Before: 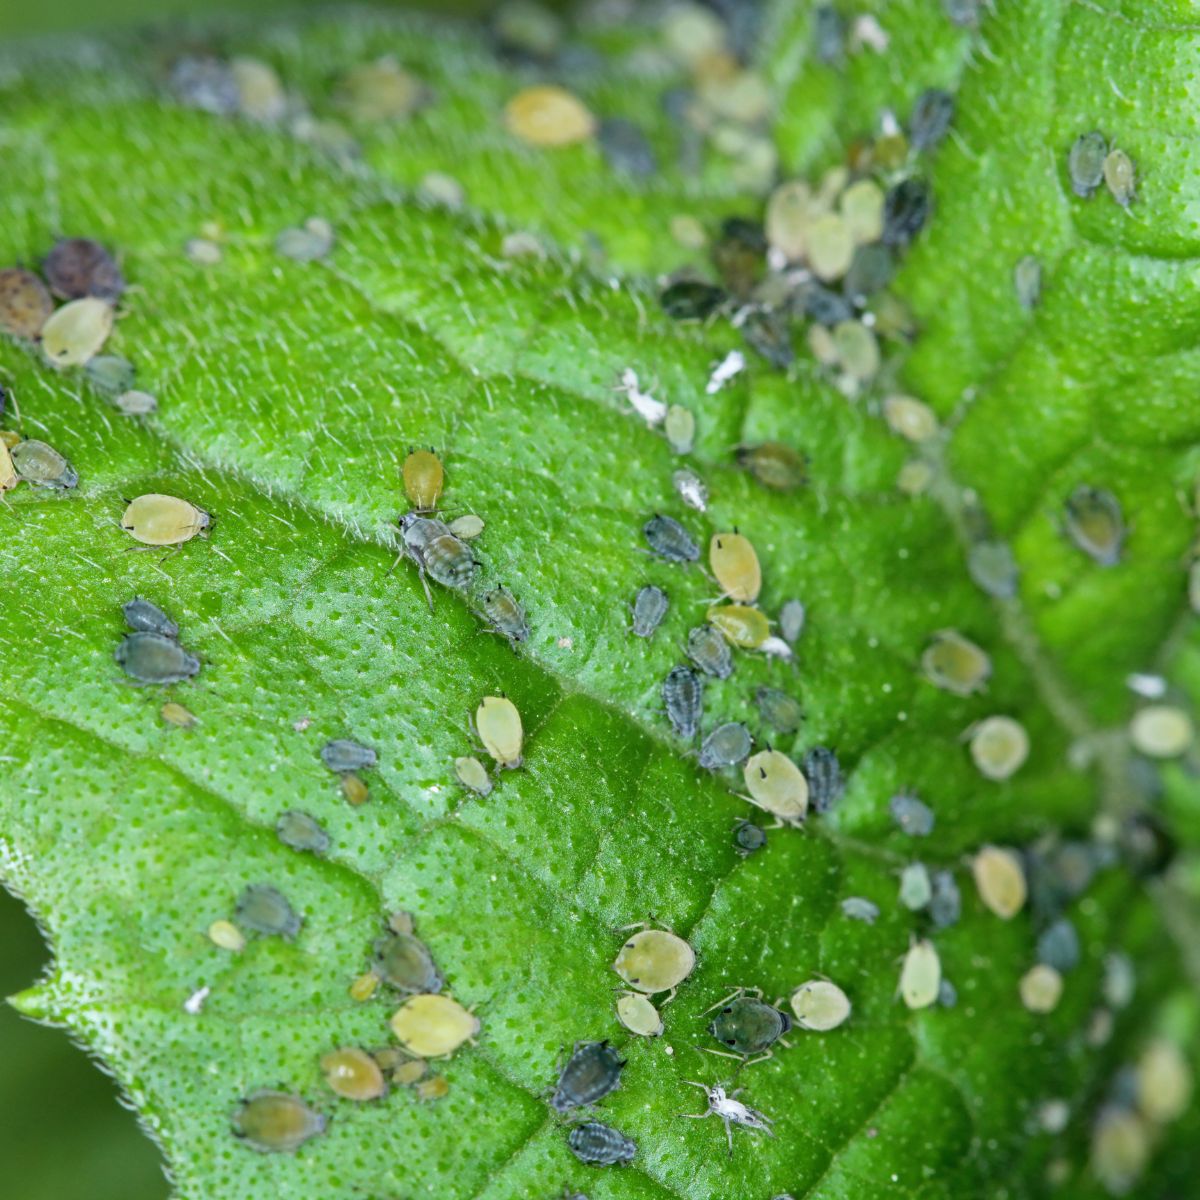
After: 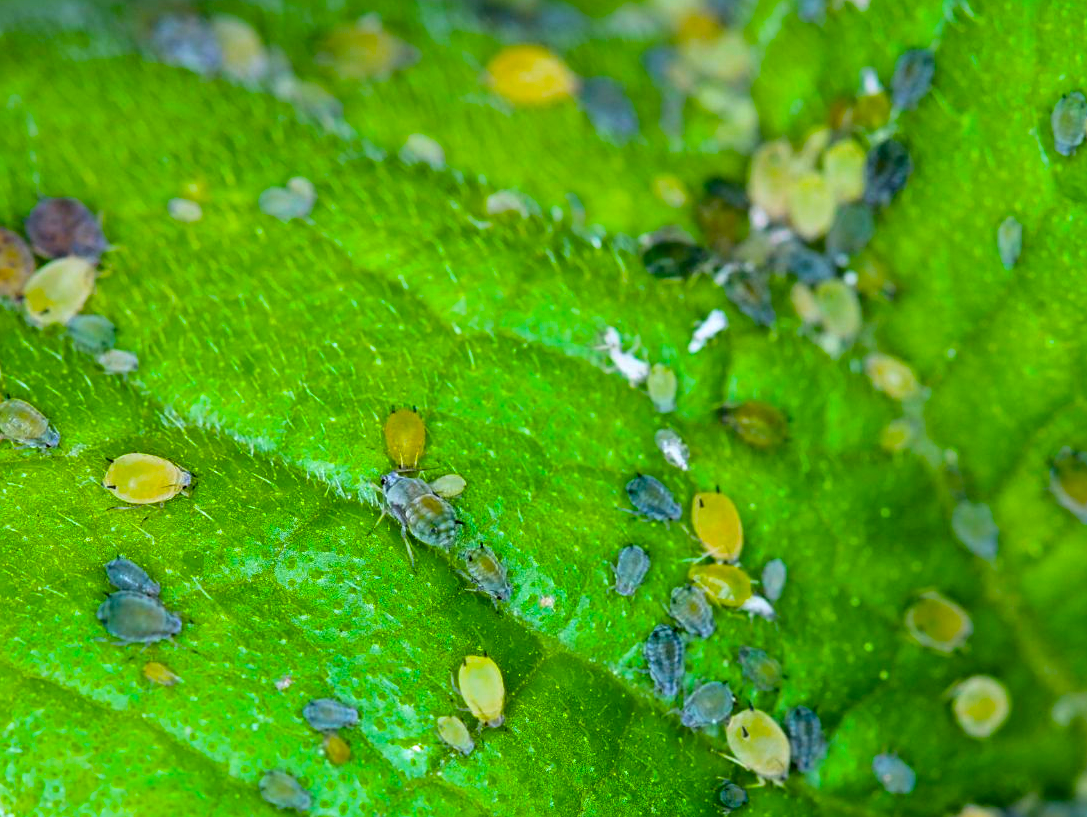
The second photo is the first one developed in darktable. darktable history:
crop: left 1.573%, top 3.423%, right 7.761%, bottom 28.417%
sharpen: radius 1.236, amount 0.288, threshold 0.039
color balance rgb: highlights gain › chroma 0.179%, highlights gain › hue 330.08°, linear chroma grading › shadows -39.459%, linear chroma grading › highlights 39.903%, linear chroma grading › global chroma 44.68%, linear chroma grading › mid-tones -29.835%, perceptual saturation grading › global saturation 34.703%, perceptual saturation grading › highlights -29.915%, perceptual saturation grading › shadows 35.352%, global vibrance 9.222%
